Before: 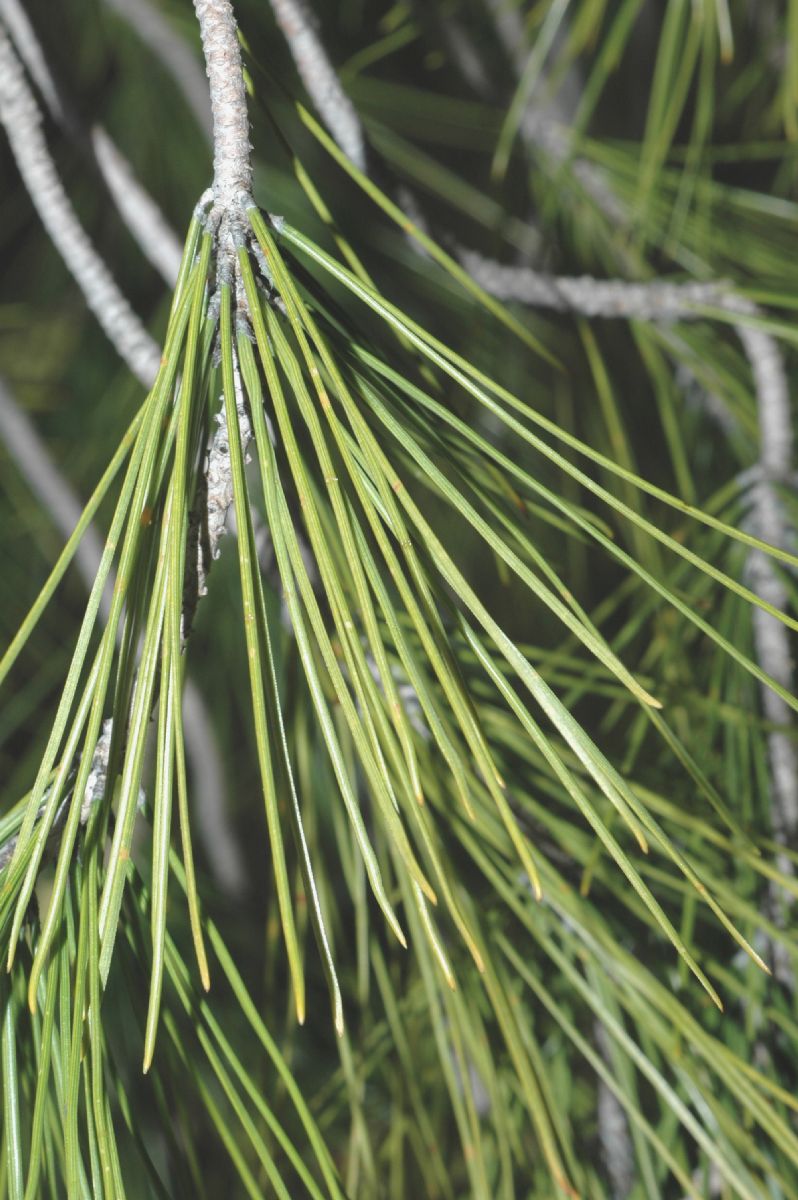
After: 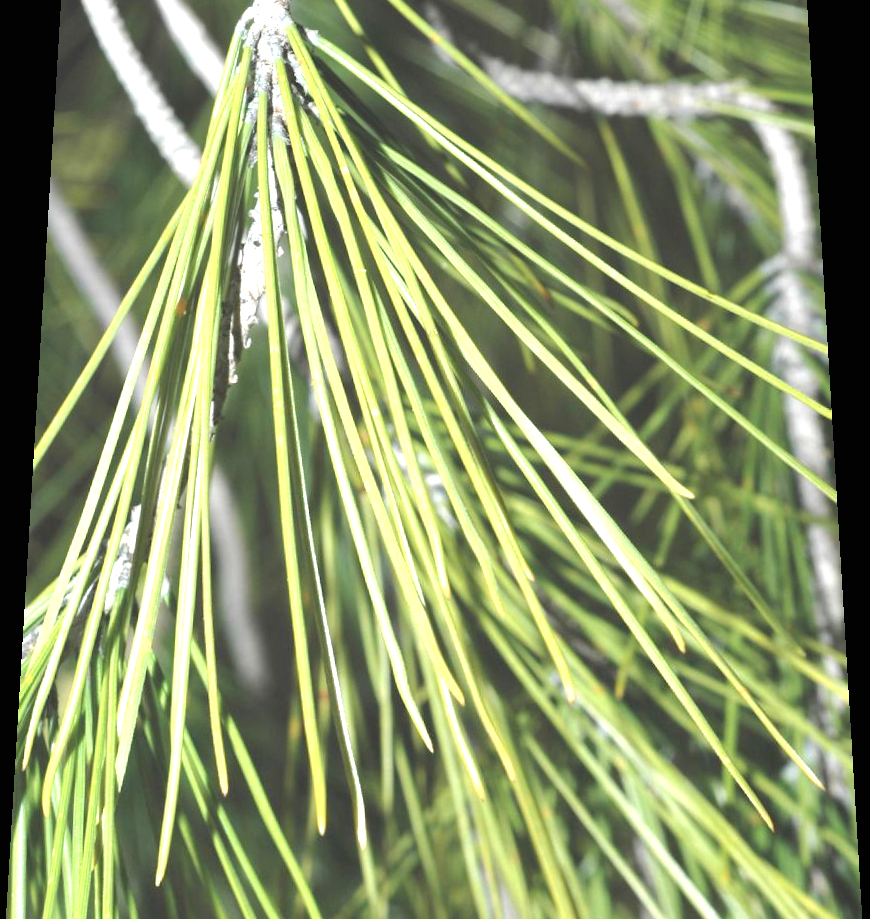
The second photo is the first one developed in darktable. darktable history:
crop: top 13.819%, bottom 11.169%
exposure: black level correction 0, exposure 1.1 EV, compensate exposure bias true, compensate highlight preservation false
white balance: emerald 1
rotate and perspective: rotation 0.128°, lens shift (vertical) -0.181, lens shift (horizontal) -0.044, shear 0.001, automatic cropping off
